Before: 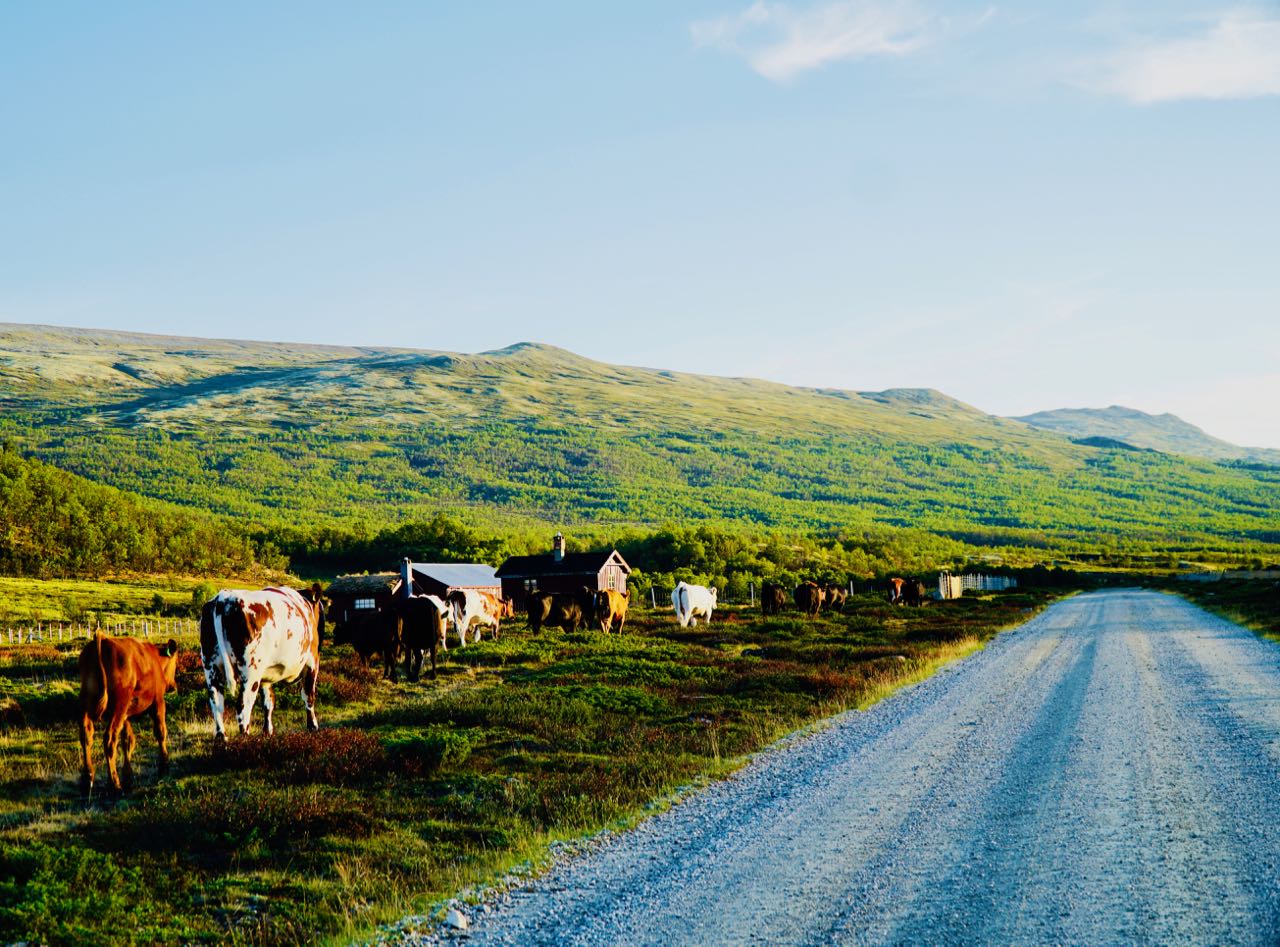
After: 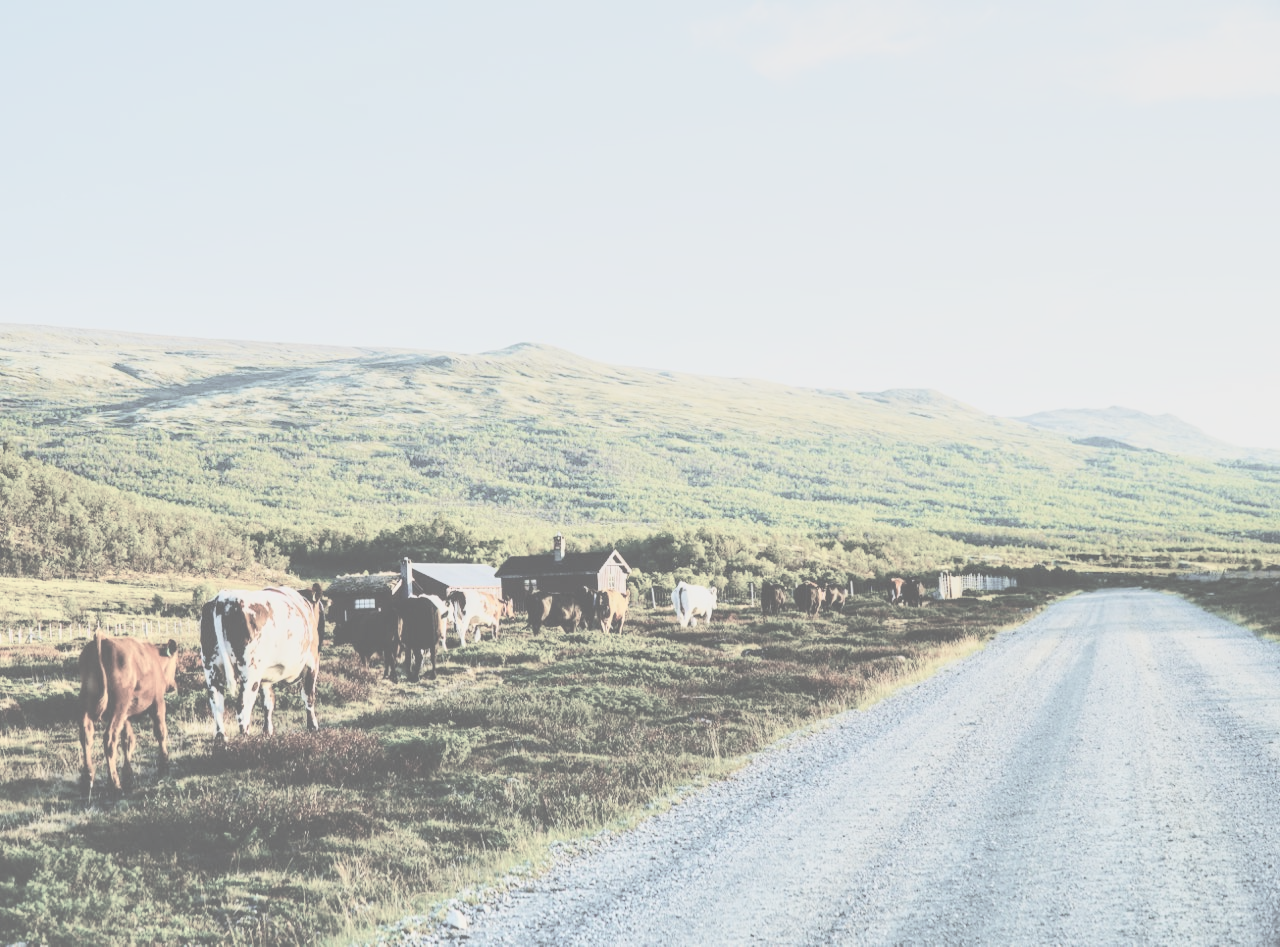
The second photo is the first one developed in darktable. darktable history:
local contrast: on, module defaults
contrast brightness saturation: contrast -0.32, brightness 0.75, saturation -0.78
base curve: curves: ch0 [(0, 0) (0.028, 0.03) (0.121, 0.232) (0.46, 0.748) (0.859, 0.968) (1, 1)]
